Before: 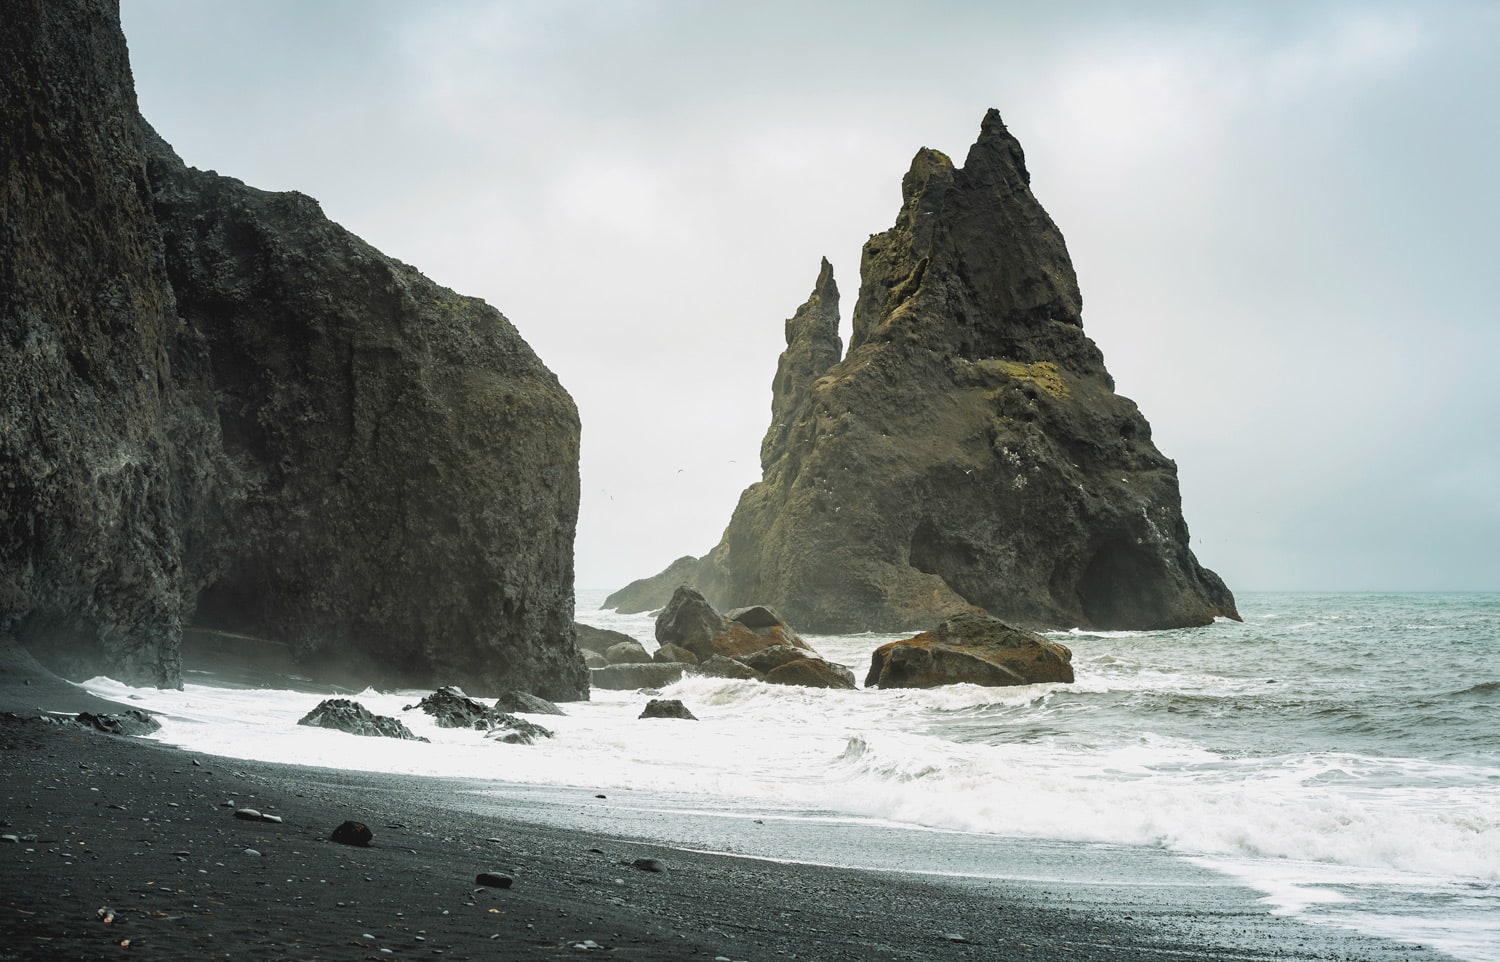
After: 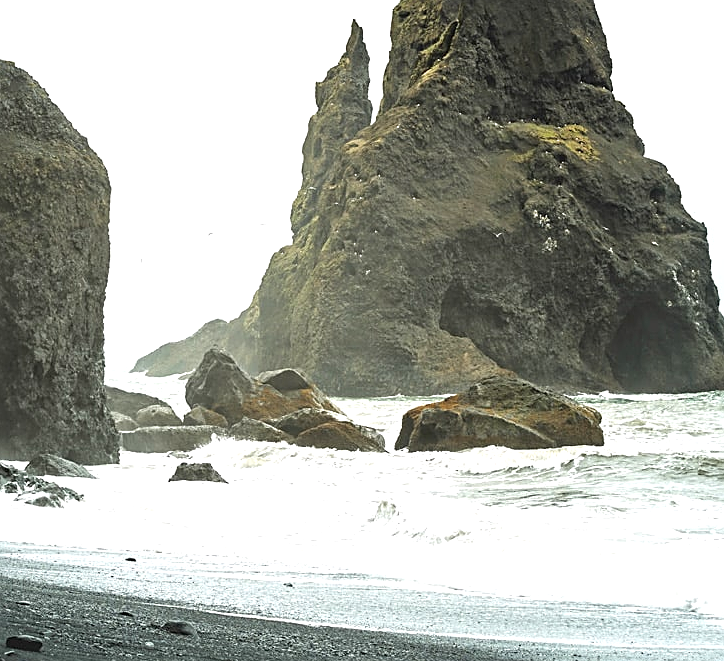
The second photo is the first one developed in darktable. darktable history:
sharpen: amount 0.6
exposure: black level correction 0, exposure 0.7 EV, compensate exposure bias true, compensate highlight preservation false
crop: left 31.379%, top 24.658%, right 20.326%, bottom 6.628%
